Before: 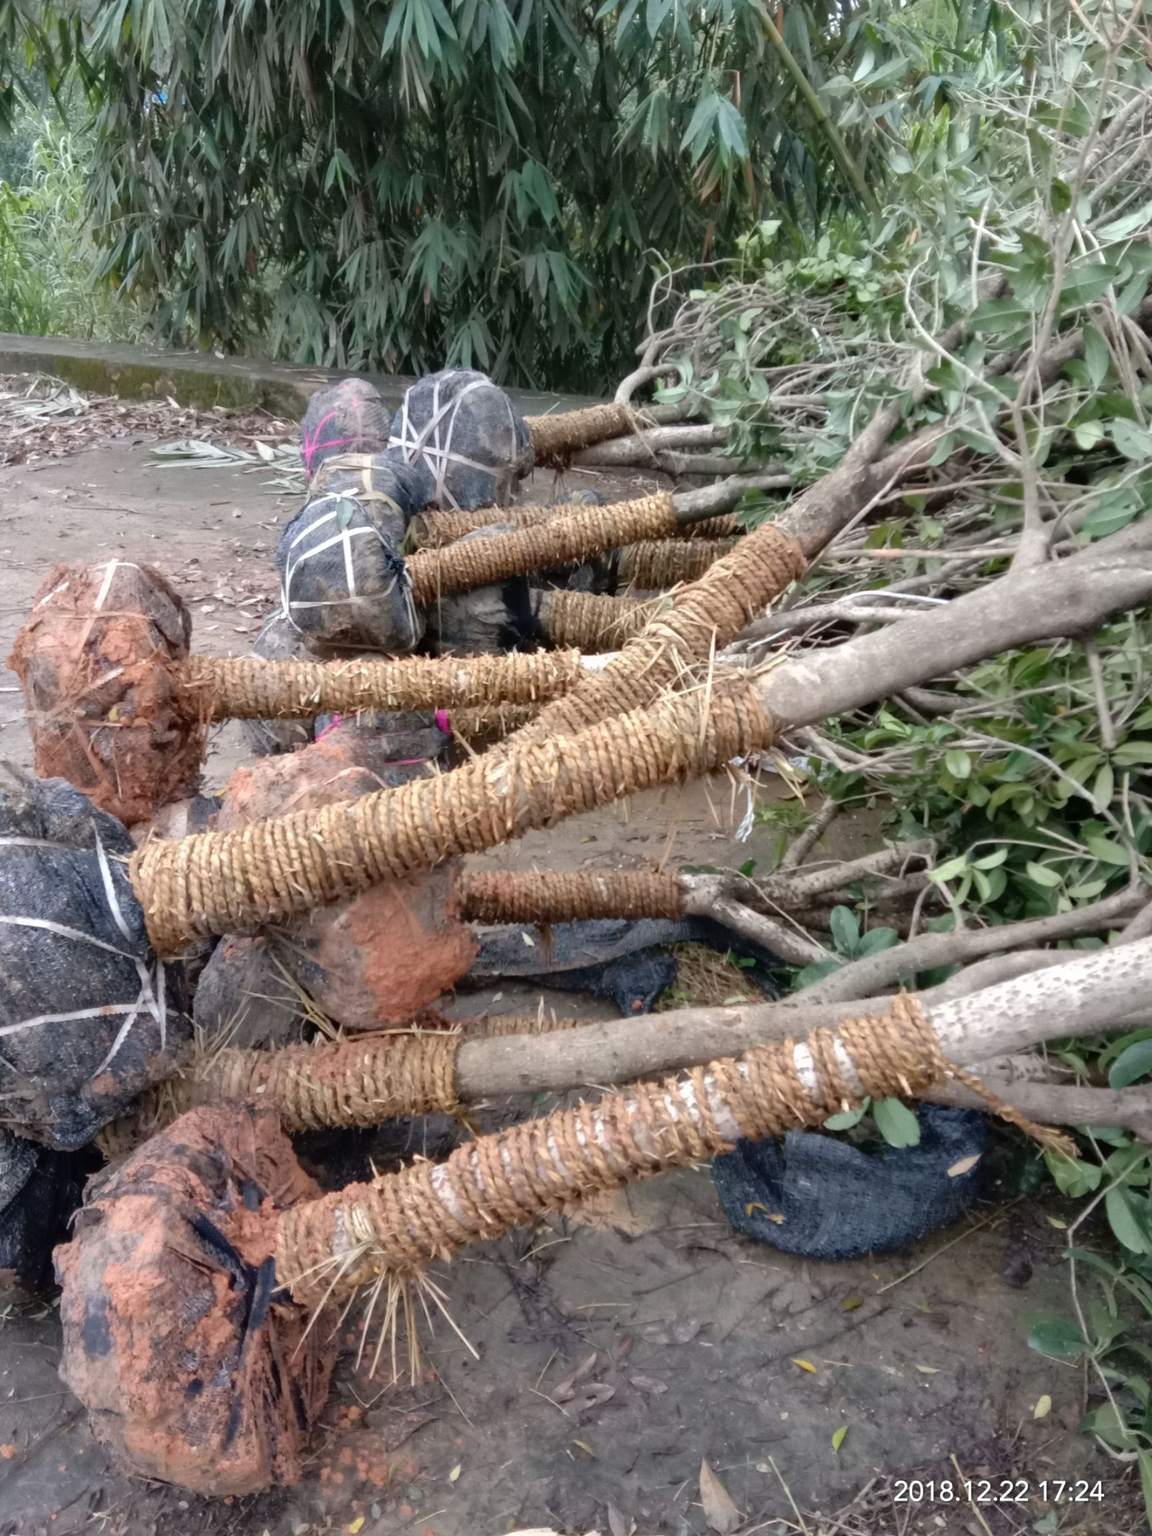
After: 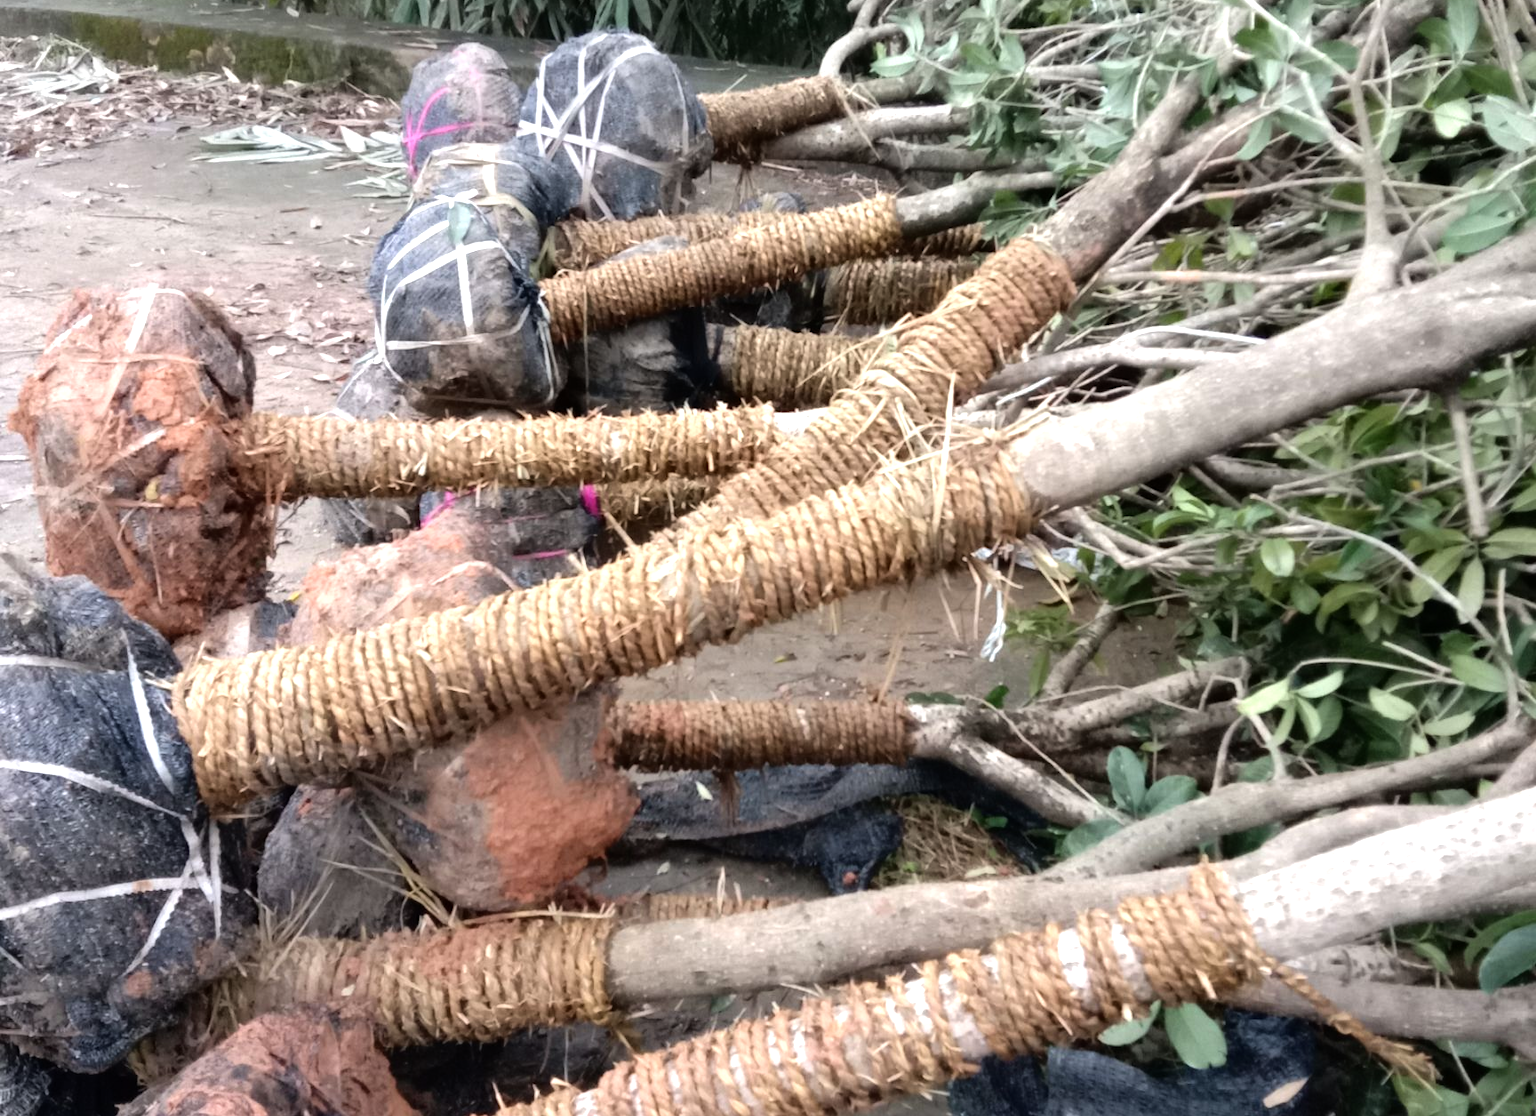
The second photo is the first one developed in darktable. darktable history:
crop and rotate: top 22.565%, bottom 22.88%
tone equalizer: -8 EV -0.722 EV, -7 EV -0.702 EV, -6 EV -0.605 EV, -5 EV -0.396 EV, -3 EV 0.371 EV, -2 EV 0.6 EV, -1 EV 0.674 EV, +0 EV 0.761 EV, smoothing diameter 2.03%, edges refinement/feathering 22.7, mask exposure compensation -1.57 EV, filter diffusion 5
